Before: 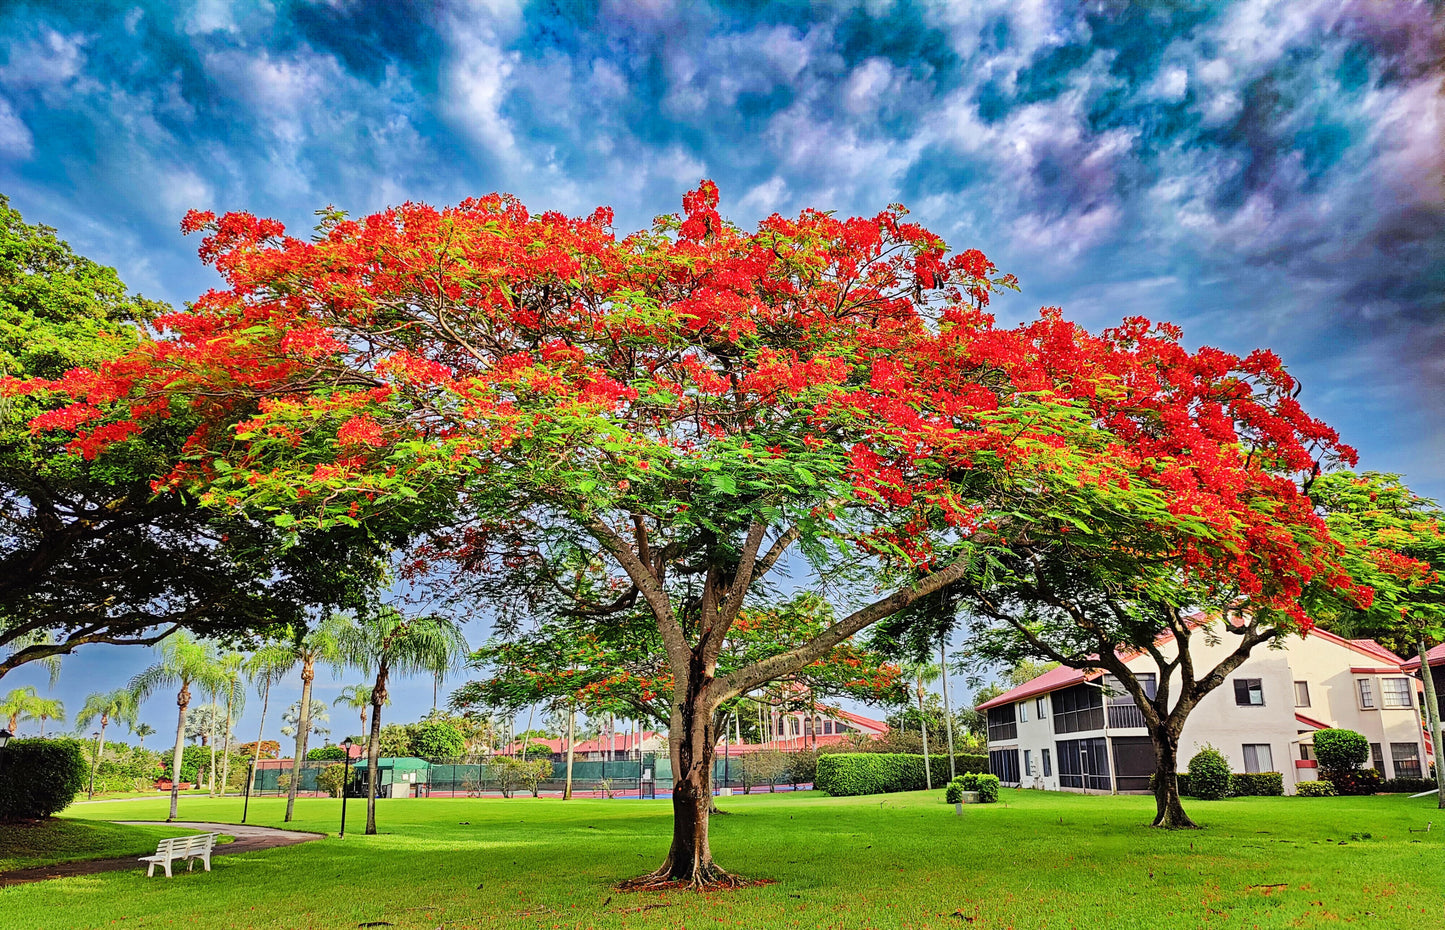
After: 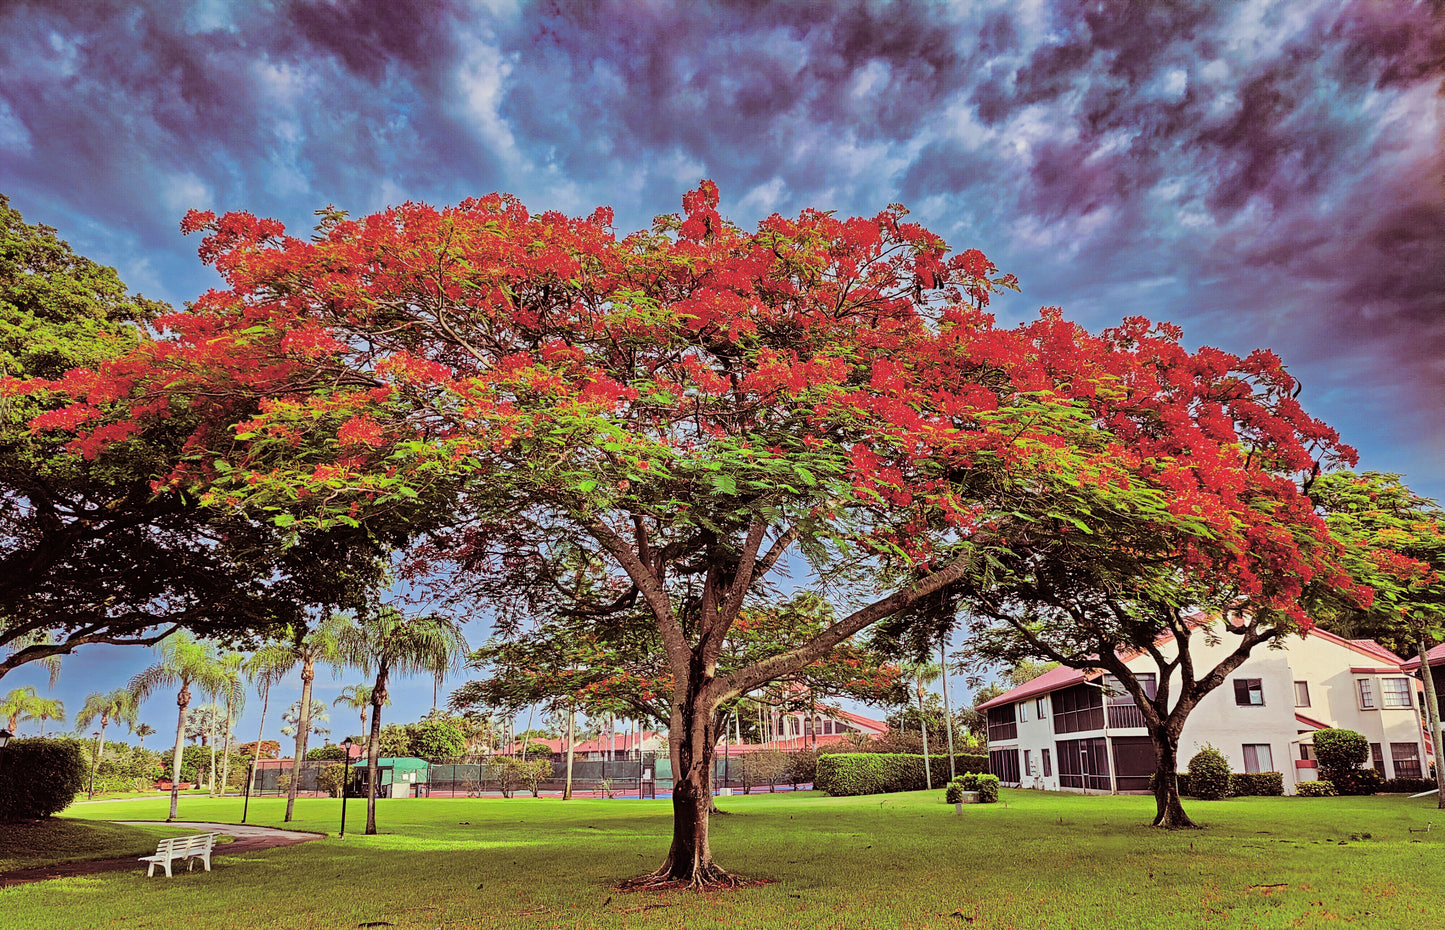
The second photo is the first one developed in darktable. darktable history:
tone equalizer: on, module defaults
graduated density: on, module defaults
split-toning: on, module defaults
color balance rgb: global vibrance 1%, saturation formula JzAzBz (2021)
